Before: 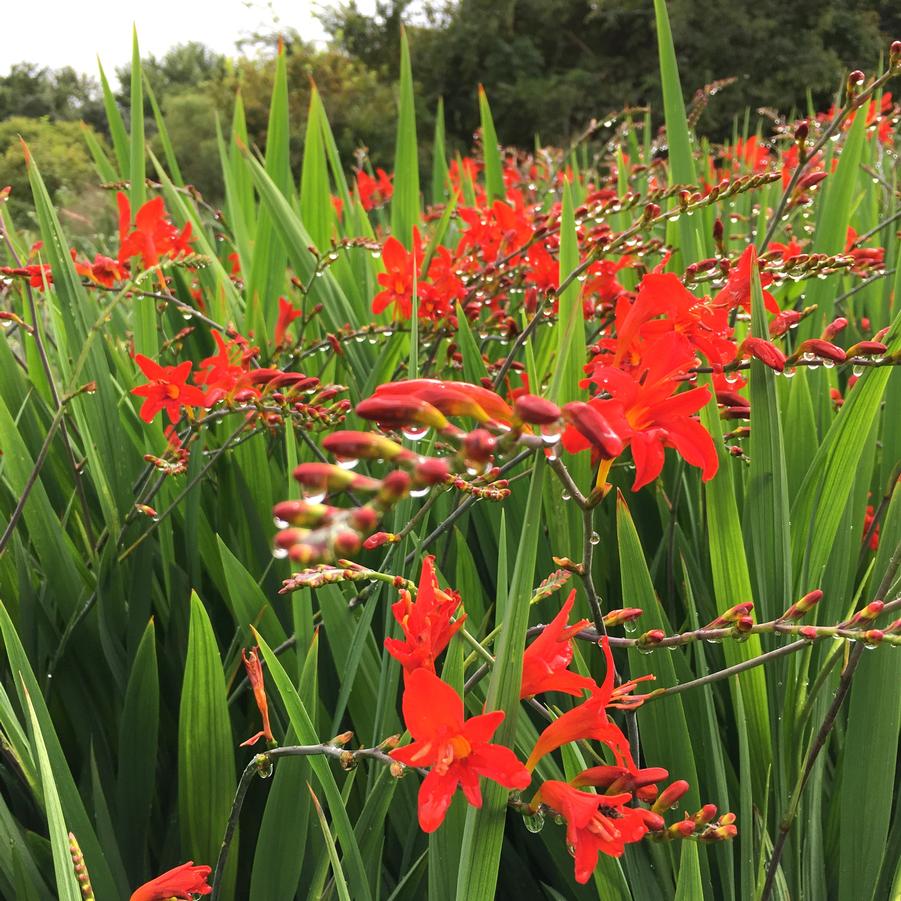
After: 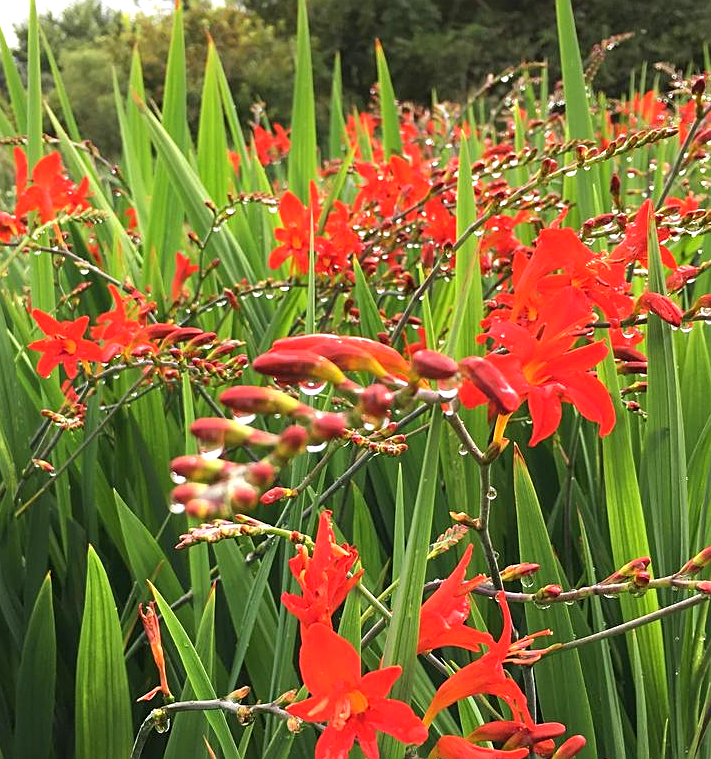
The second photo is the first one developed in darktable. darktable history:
exposure: exposure 0.365 EV, compensate highlight preservation false
crop: left 11.471%, top 5.029%, right 9.554%, bottom 10.707%
sharpen: on, module defaults
